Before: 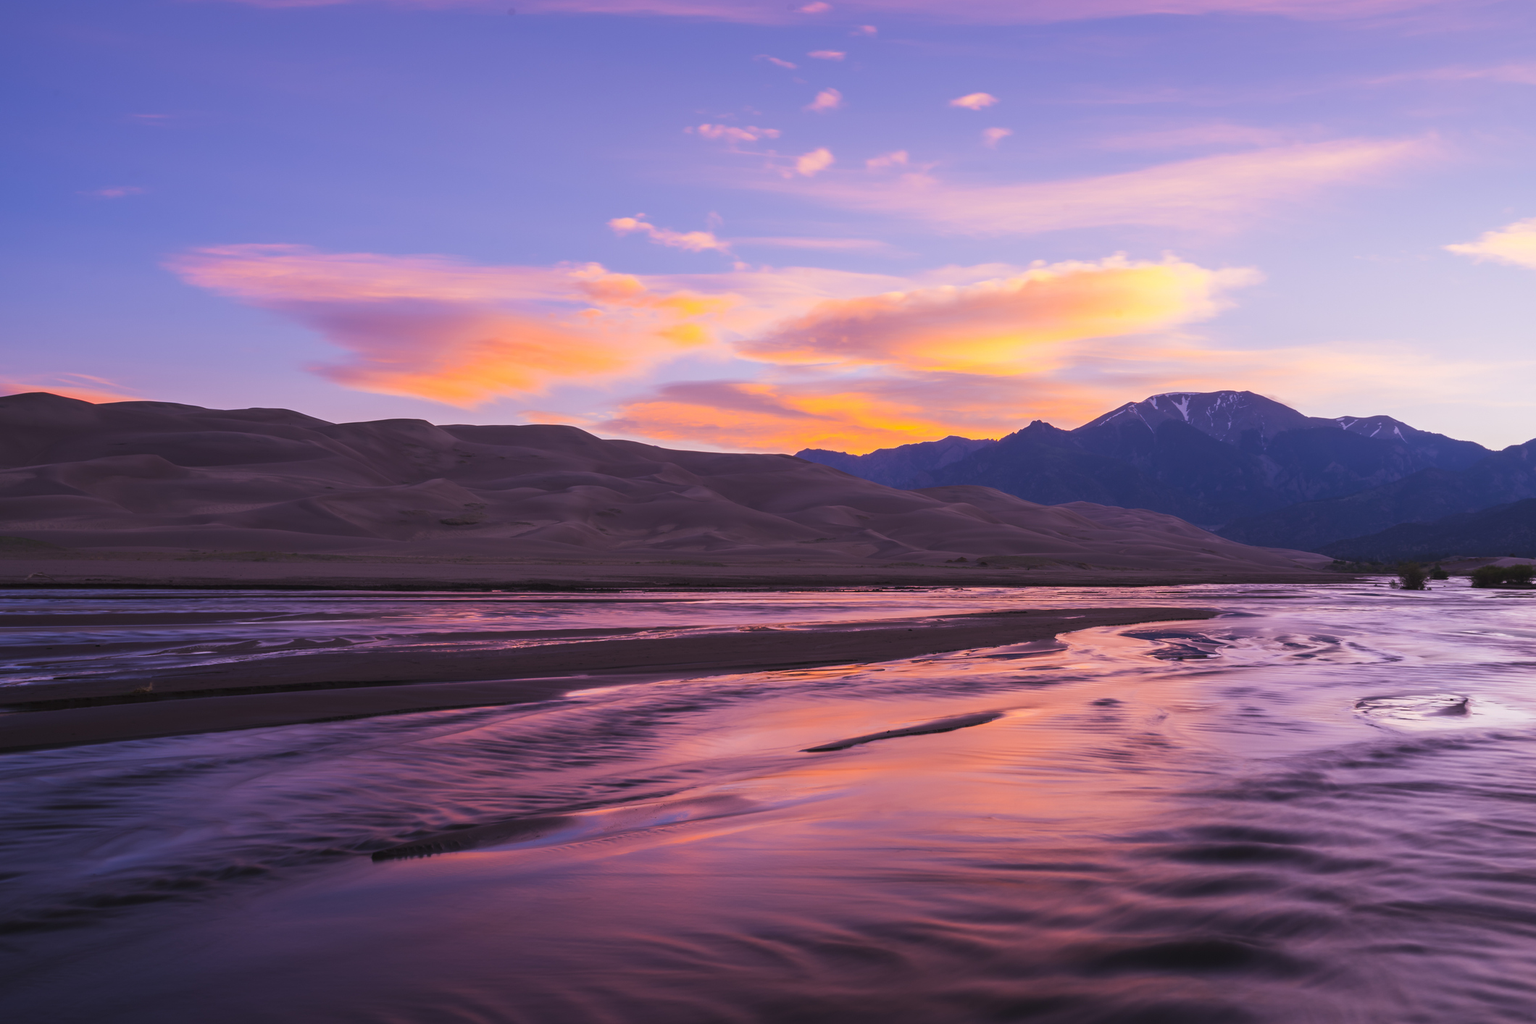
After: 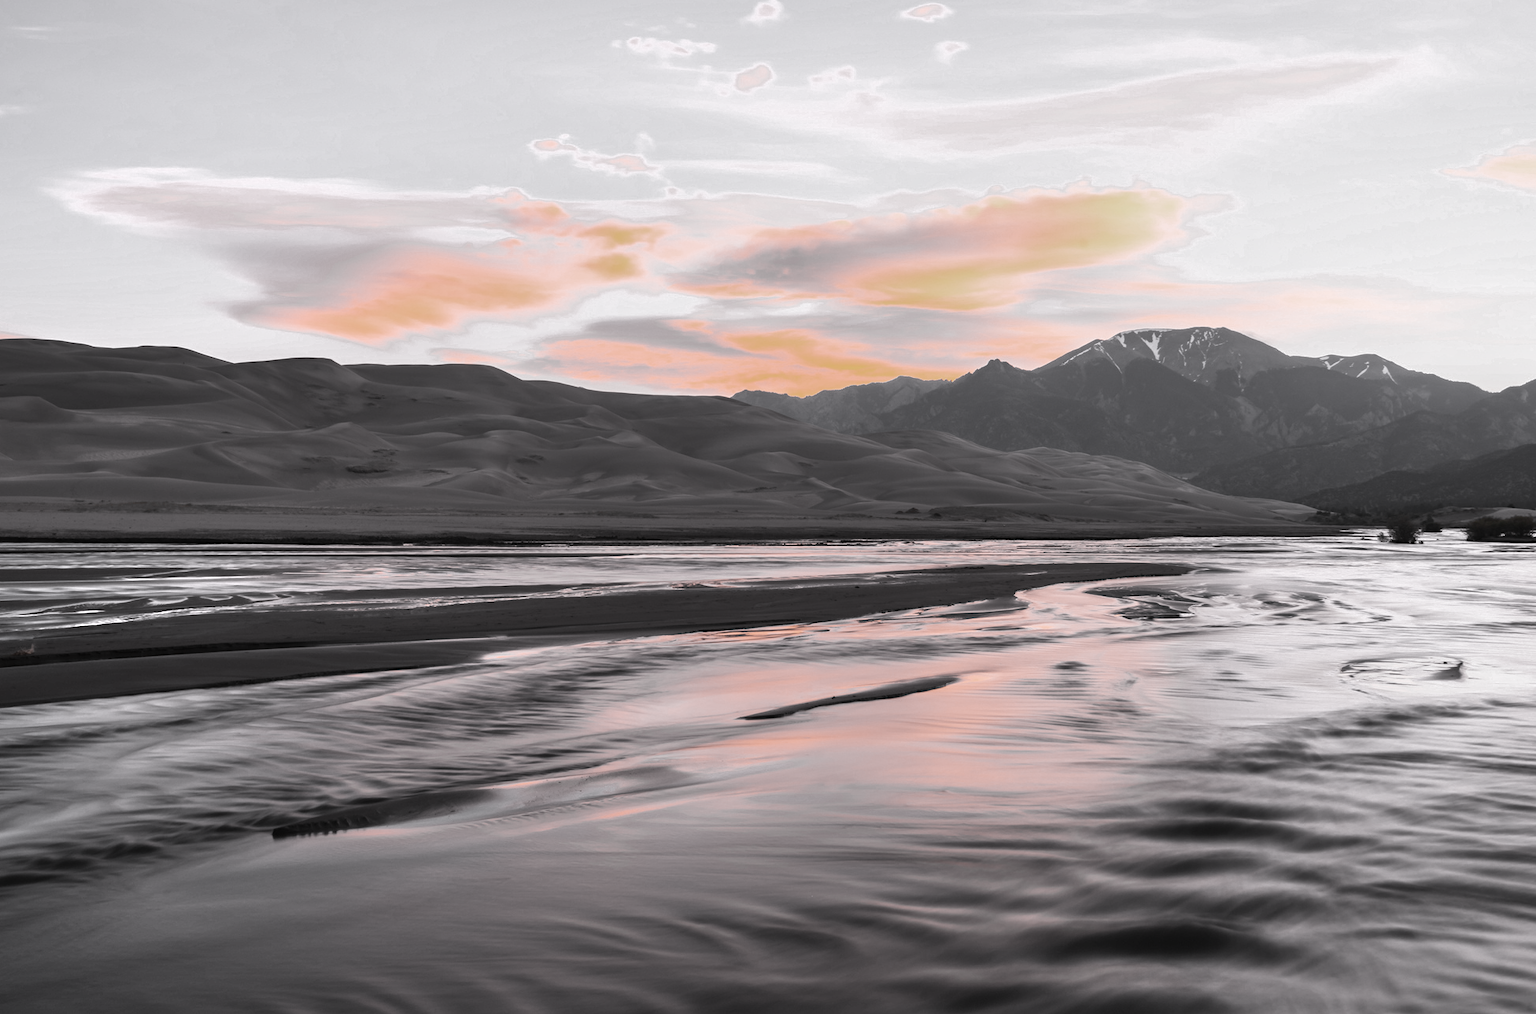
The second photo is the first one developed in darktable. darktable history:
shadows and highlights: soften with gaussian
crop and rotate: left 7.921%, top 8.828%
color zones: curves: ch0 [(0, 0.613) (0.01, 0.613) (0.245, 0.448) (0.498, 0.529) (0.642, 0.665) (0.879, 0.777) (0.99, 0.613)]; ch1 [(0, 0.035) (0.121, 0.189) (0.259, 0.197) (0.415, 0.061) (0.589, 0.022) (0.732, 0.022) (0.857, 0.026) (0.991, 0.053)]
